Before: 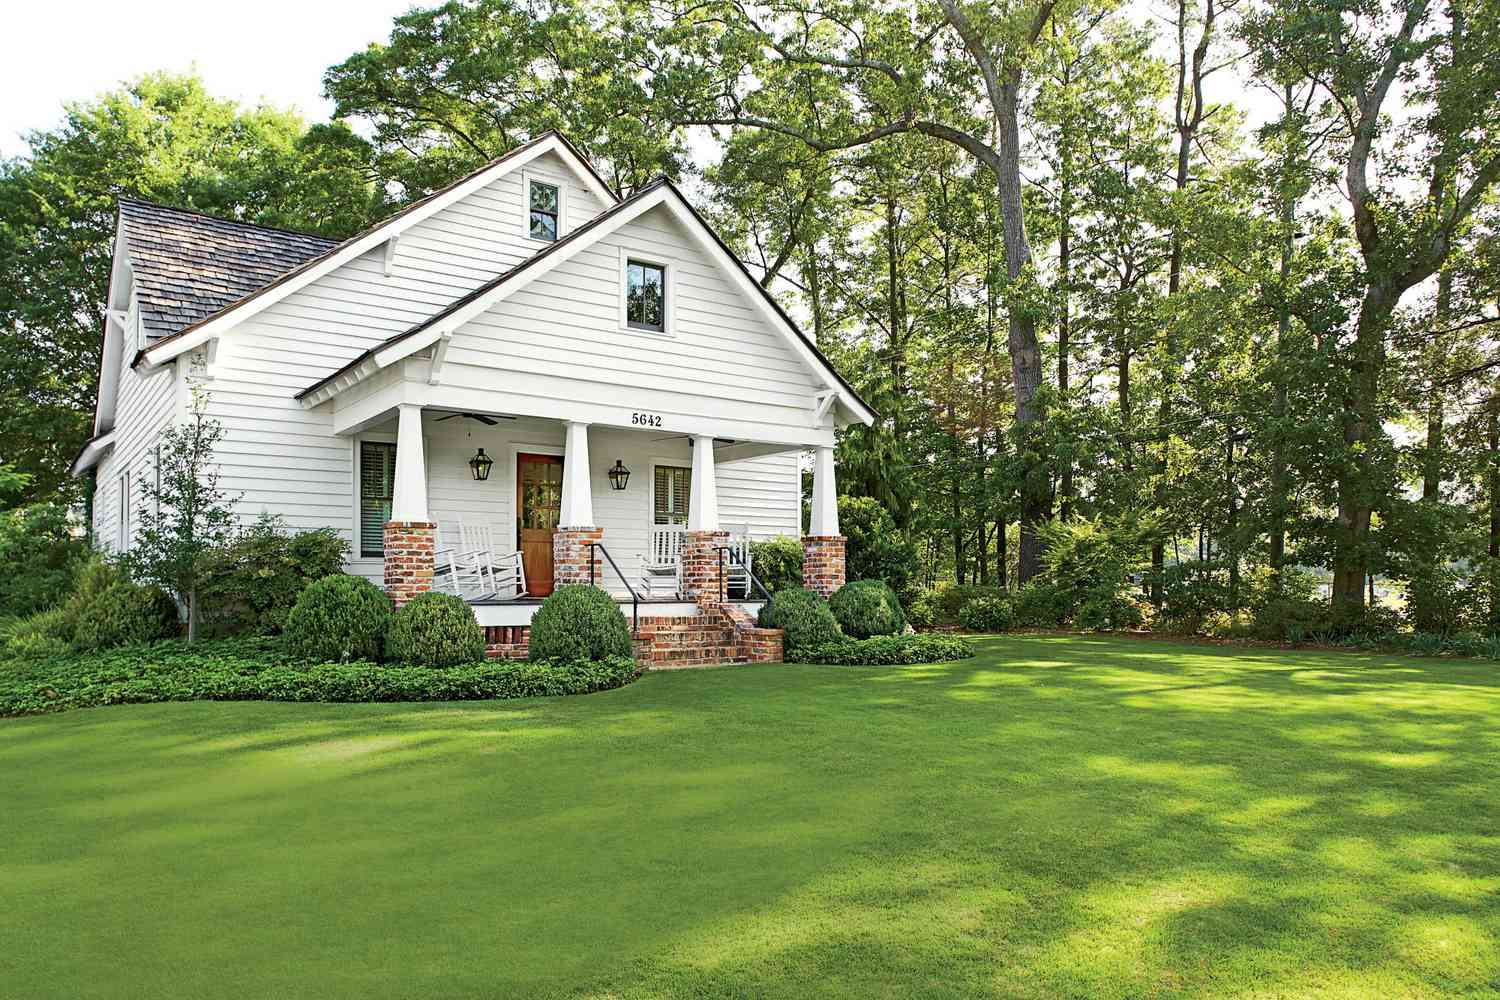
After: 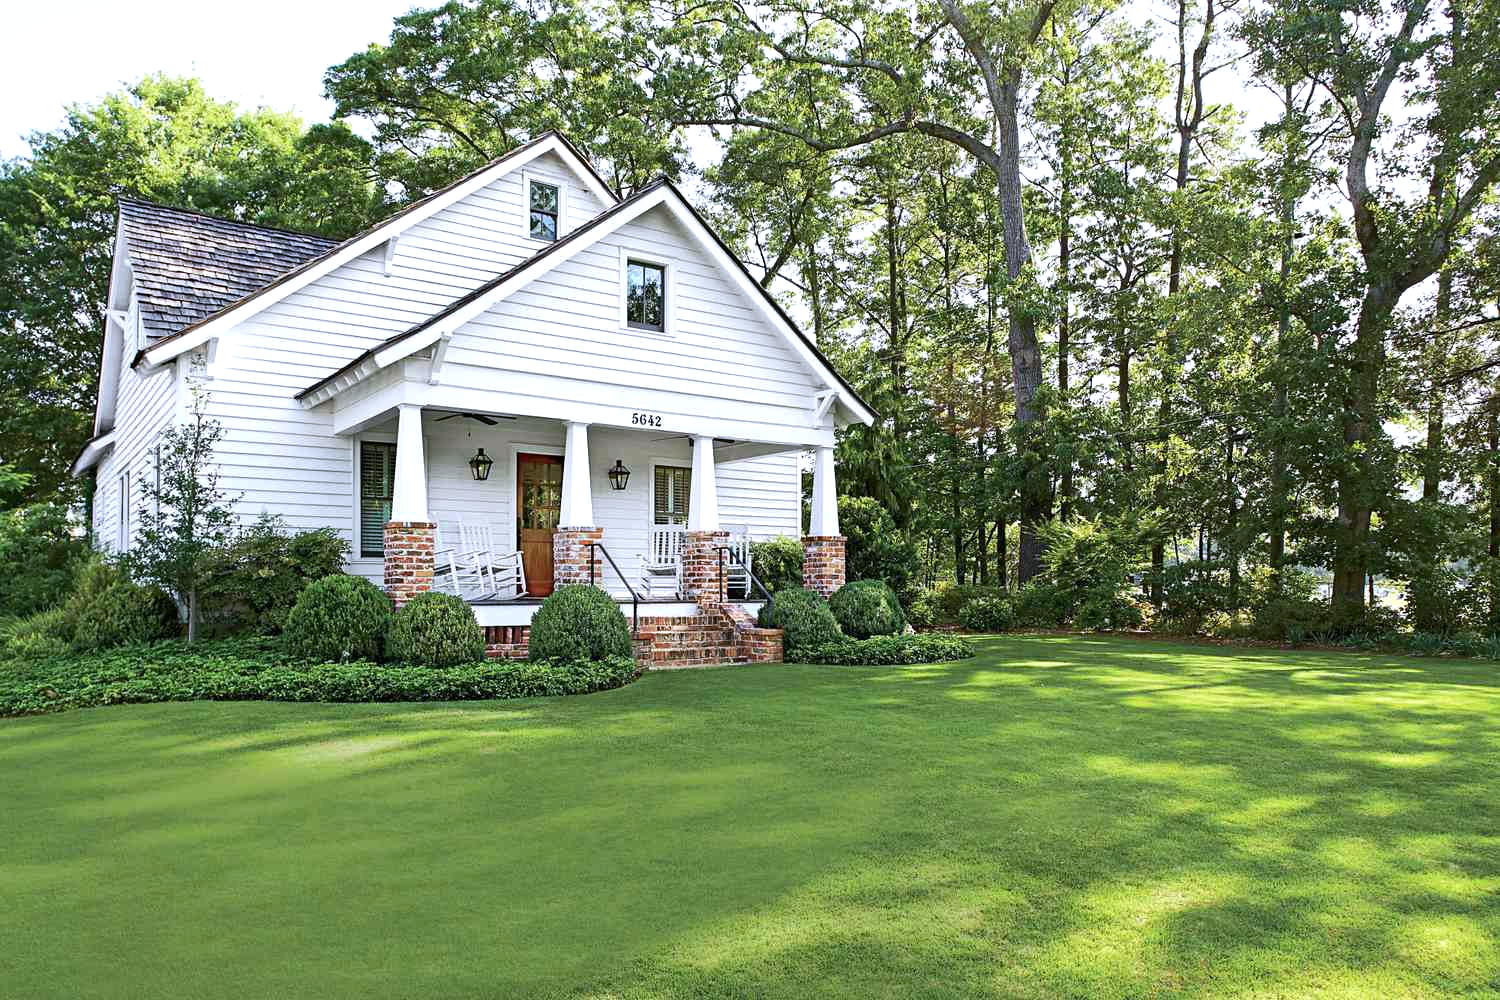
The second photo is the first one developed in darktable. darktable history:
contrast brightness saturation: contrast 0.03, brightness -0.04
white balance: red 0.967, blue 1.119, emerald 0.756
shadows and highlights: radius 44.78, white point adjustment 6.64, compress 79.65%, highlights color adjustment 78.42%, soften with gaussian
